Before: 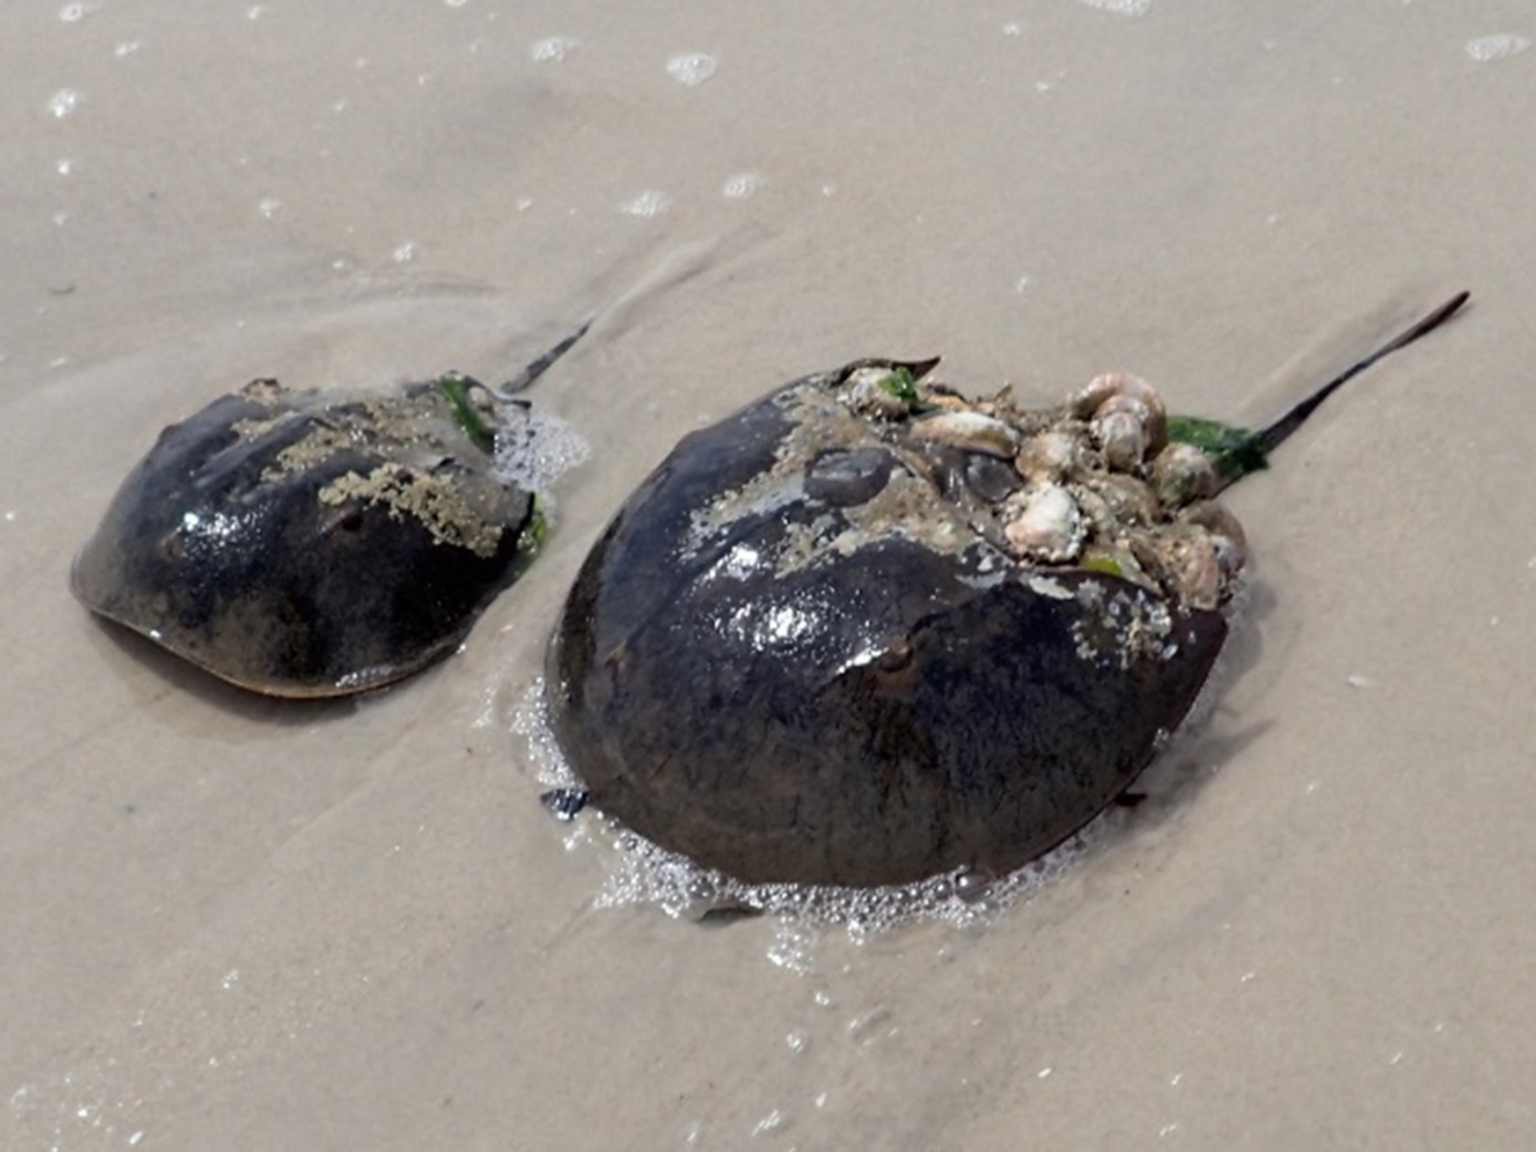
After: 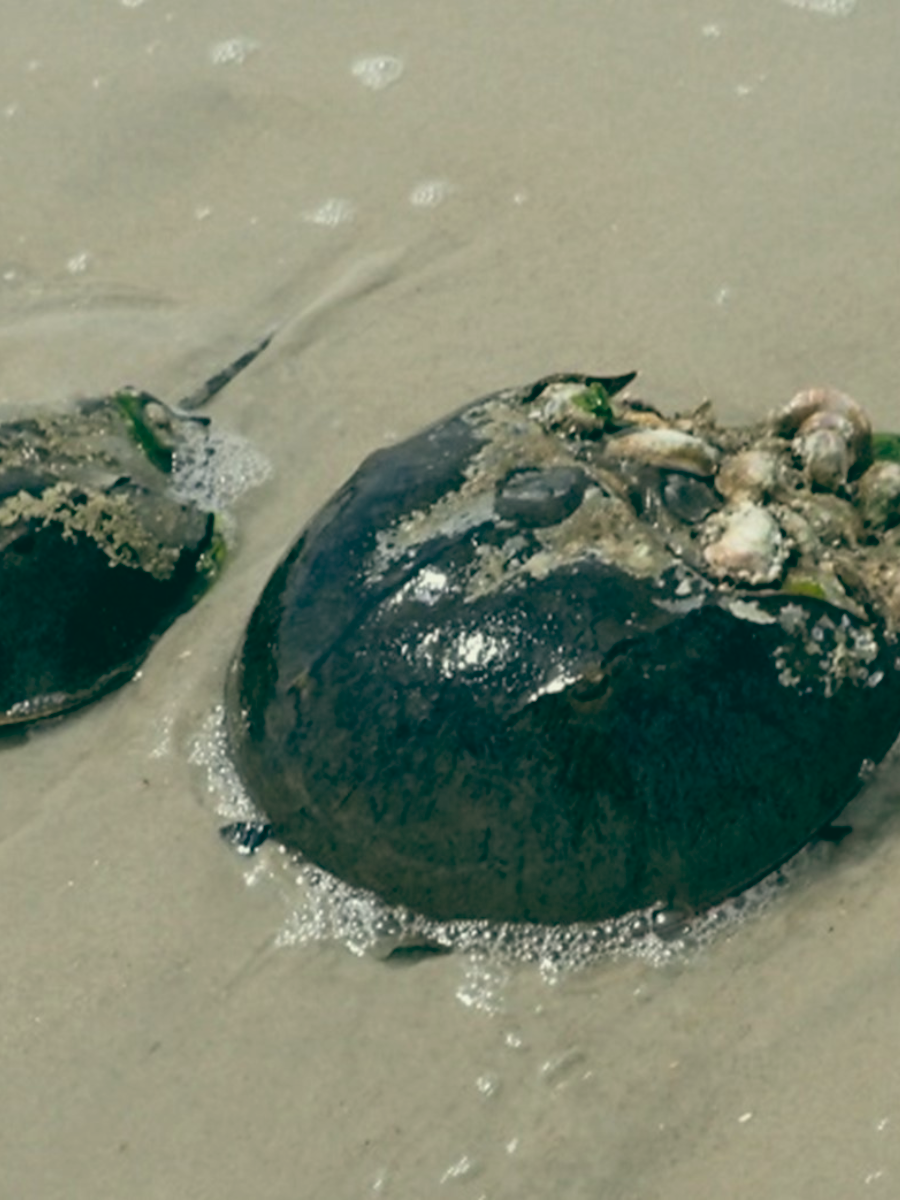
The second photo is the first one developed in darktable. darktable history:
color balance: lift [1.005, 0.99, 1.007, 1.01], gamma [1, 1.034, 1.032, 0.966], gain [0.873, 1.055, 1.067, 0.933]
crop: left 21.496%, right 22.254%
